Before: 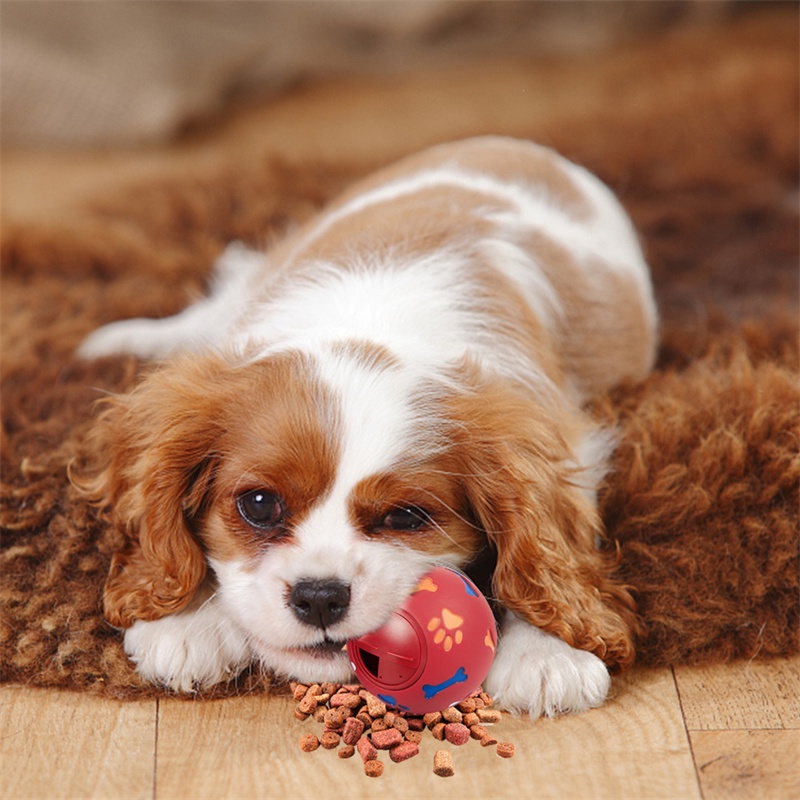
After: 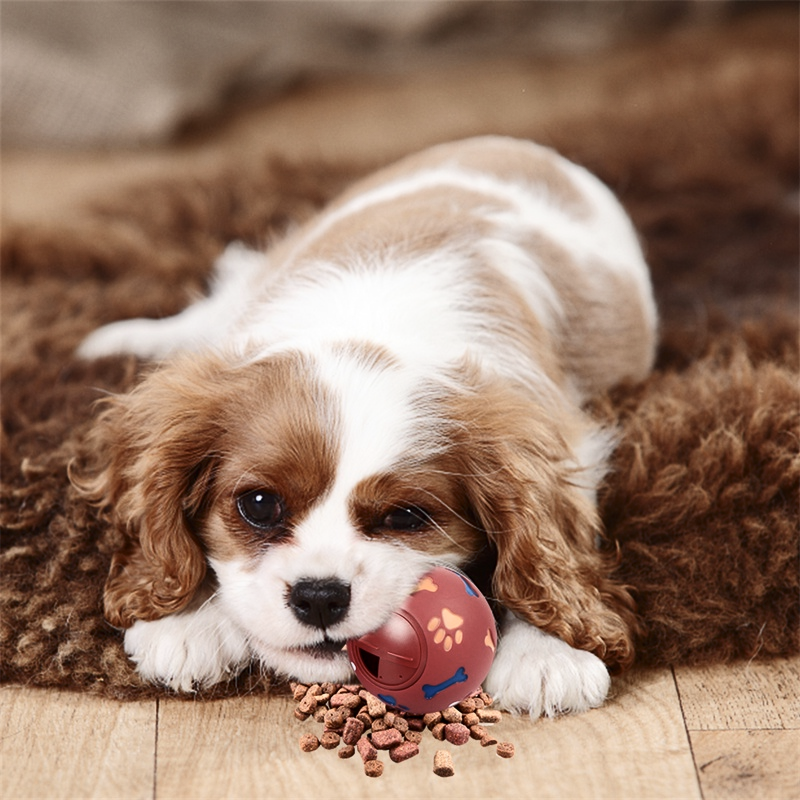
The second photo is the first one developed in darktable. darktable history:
shadows and highlights: radius 337.17, shadows 29.01, soften with gaussian
contrast brightness saturation: contrast 0.25, saturation -0.31
